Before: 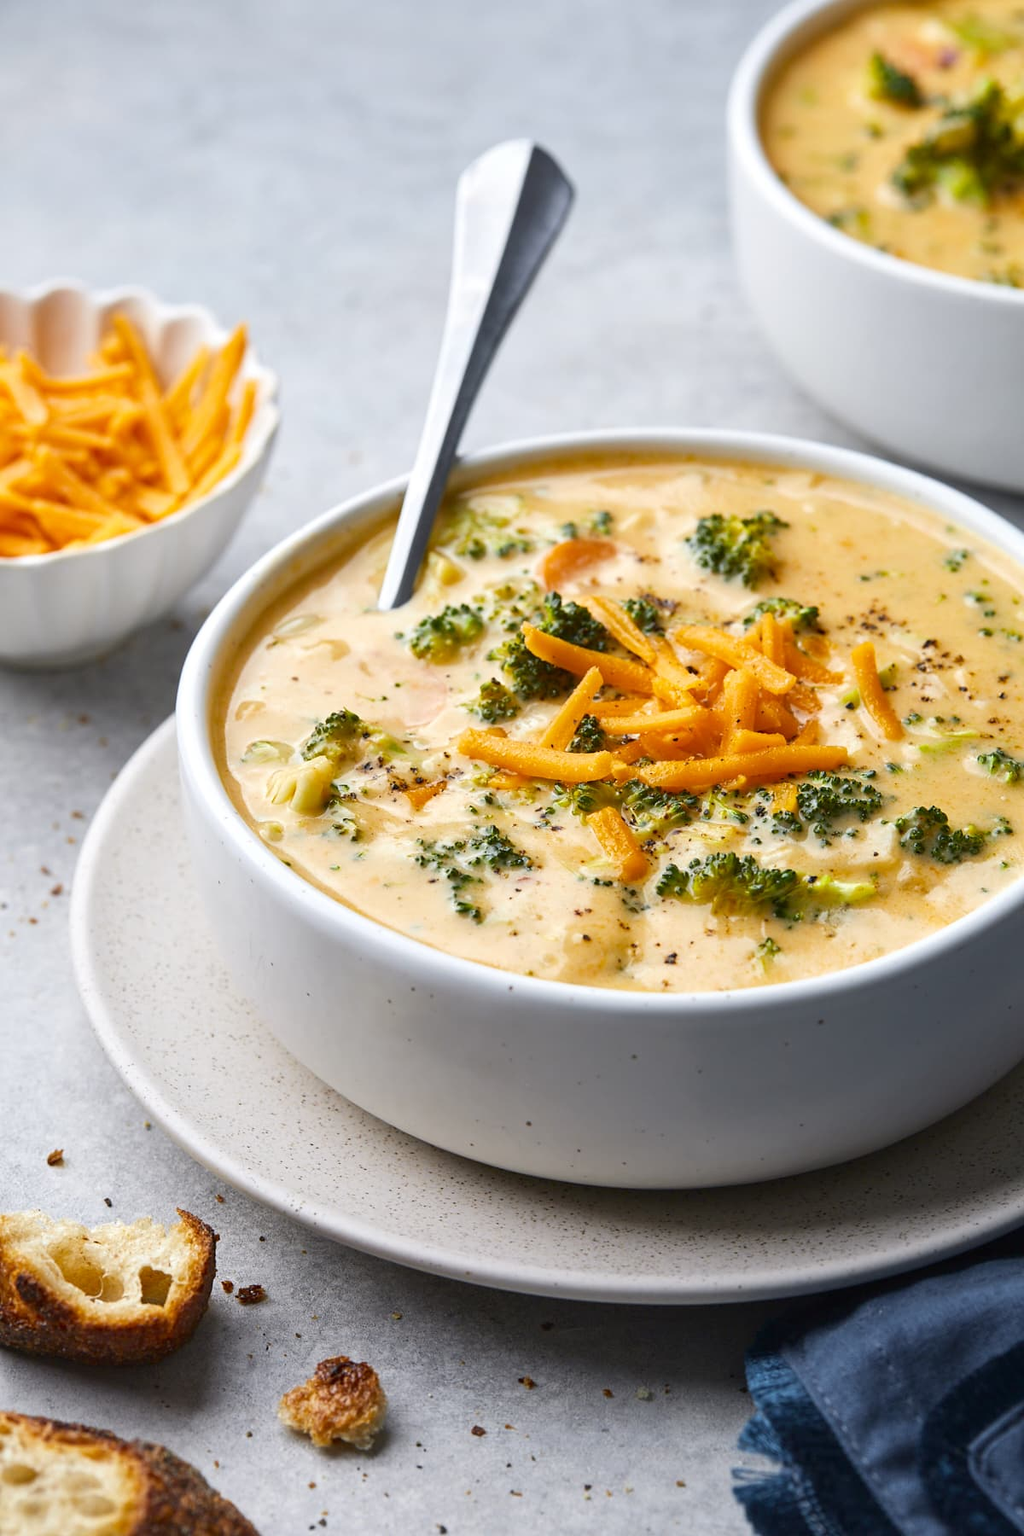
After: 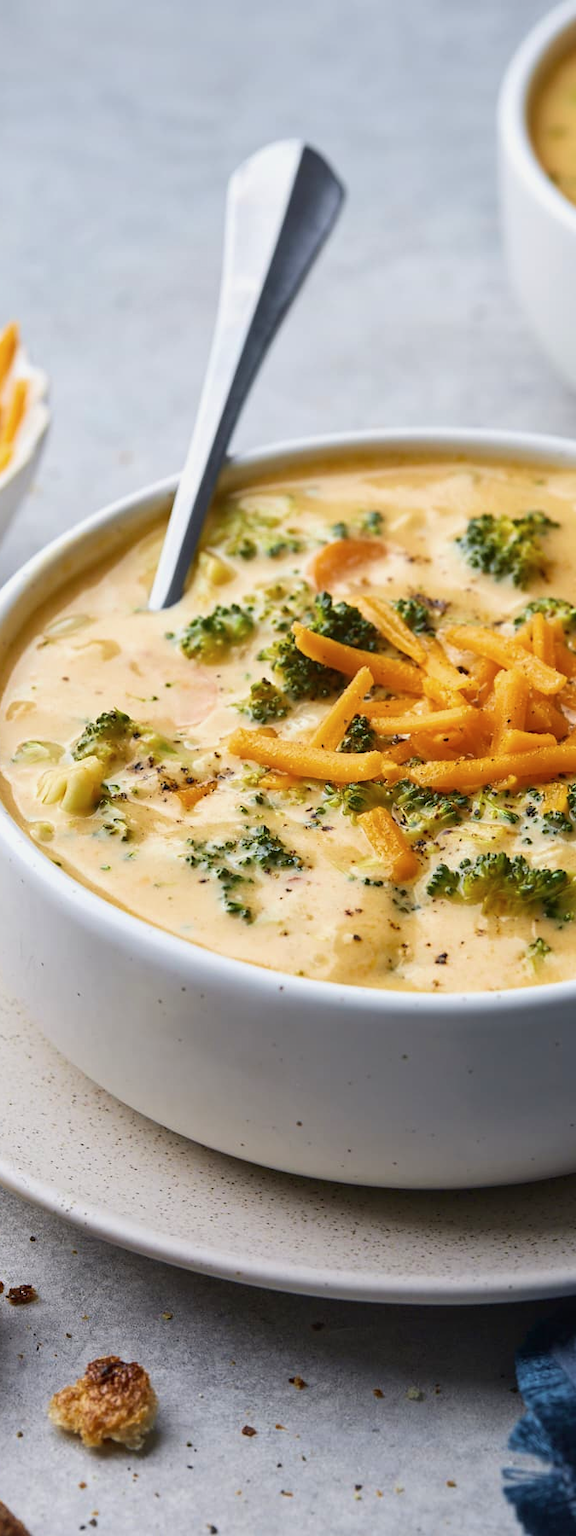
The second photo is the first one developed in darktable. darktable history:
crop and rotate: left 22.491%, right 21.159%
velvia: strength 27.46%
exposure: exposure -0.154 EV, compensate exposure bias true, compensate highlight preservation false
contrast brightness saturation: saturation -0.058
